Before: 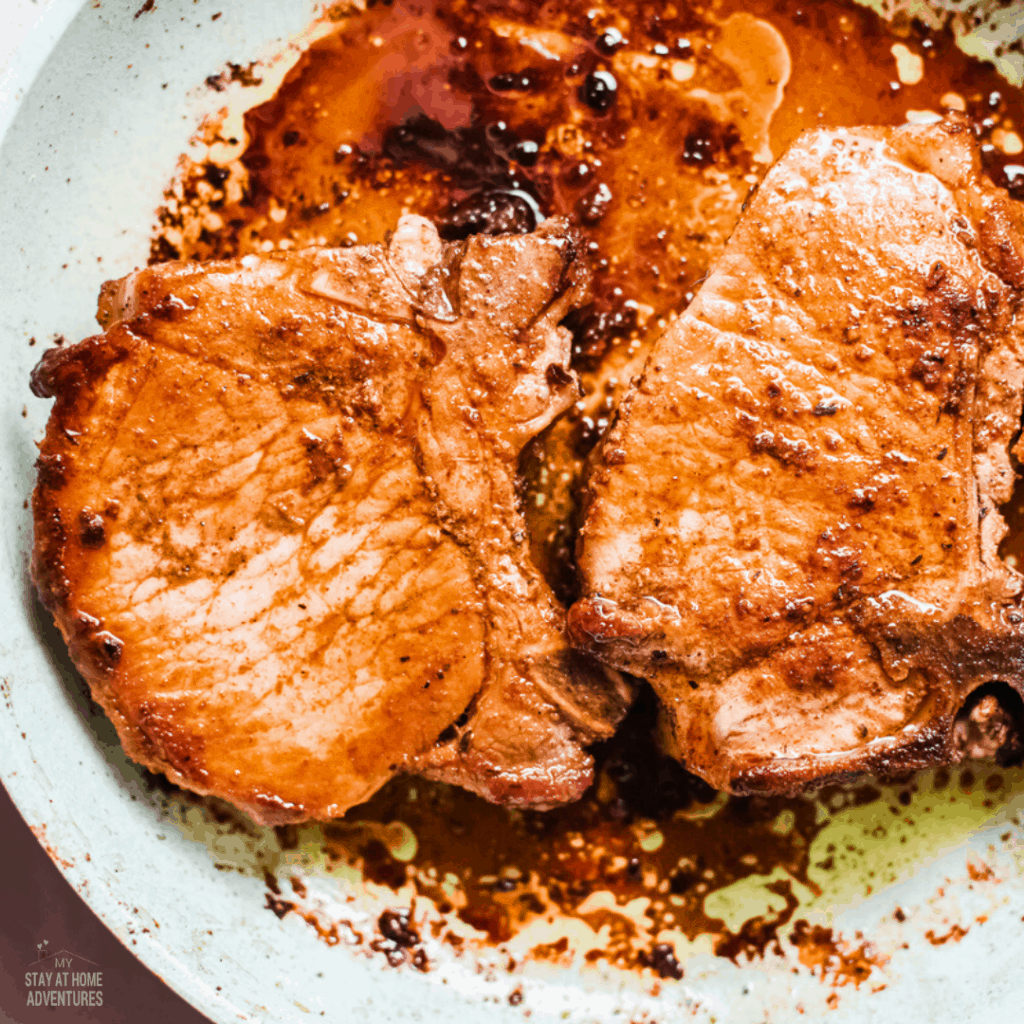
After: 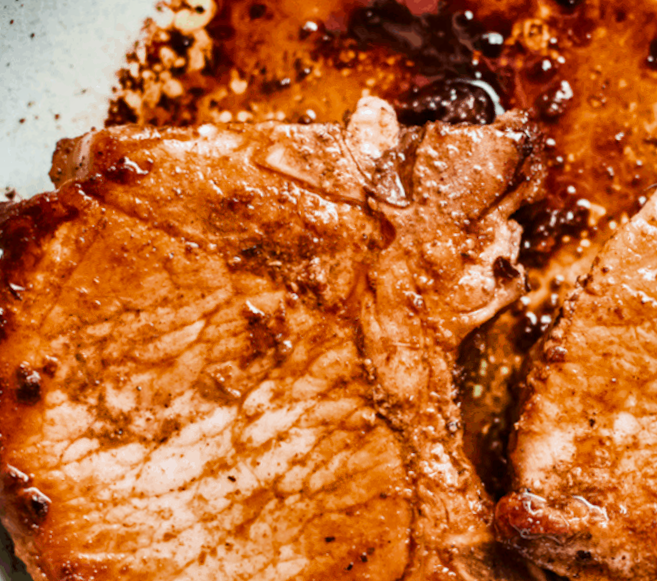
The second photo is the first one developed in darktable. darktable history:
contrast brightness saturation: brightness -0.09
crop and rotate: angle -4.99°, left 2.122%, top 6.945%, right 27.566%, bottom 30.519%
shadows and highlights: radius 108.52, shadows 44.07, highlights -67.8, low approximation 0.01, soften with gaussian
rotate and perspective: rotation -0.45°, automatic cropping original format, crop left 0.008, crop right 0.992, crop top 0.012, crop bottom 0.988
